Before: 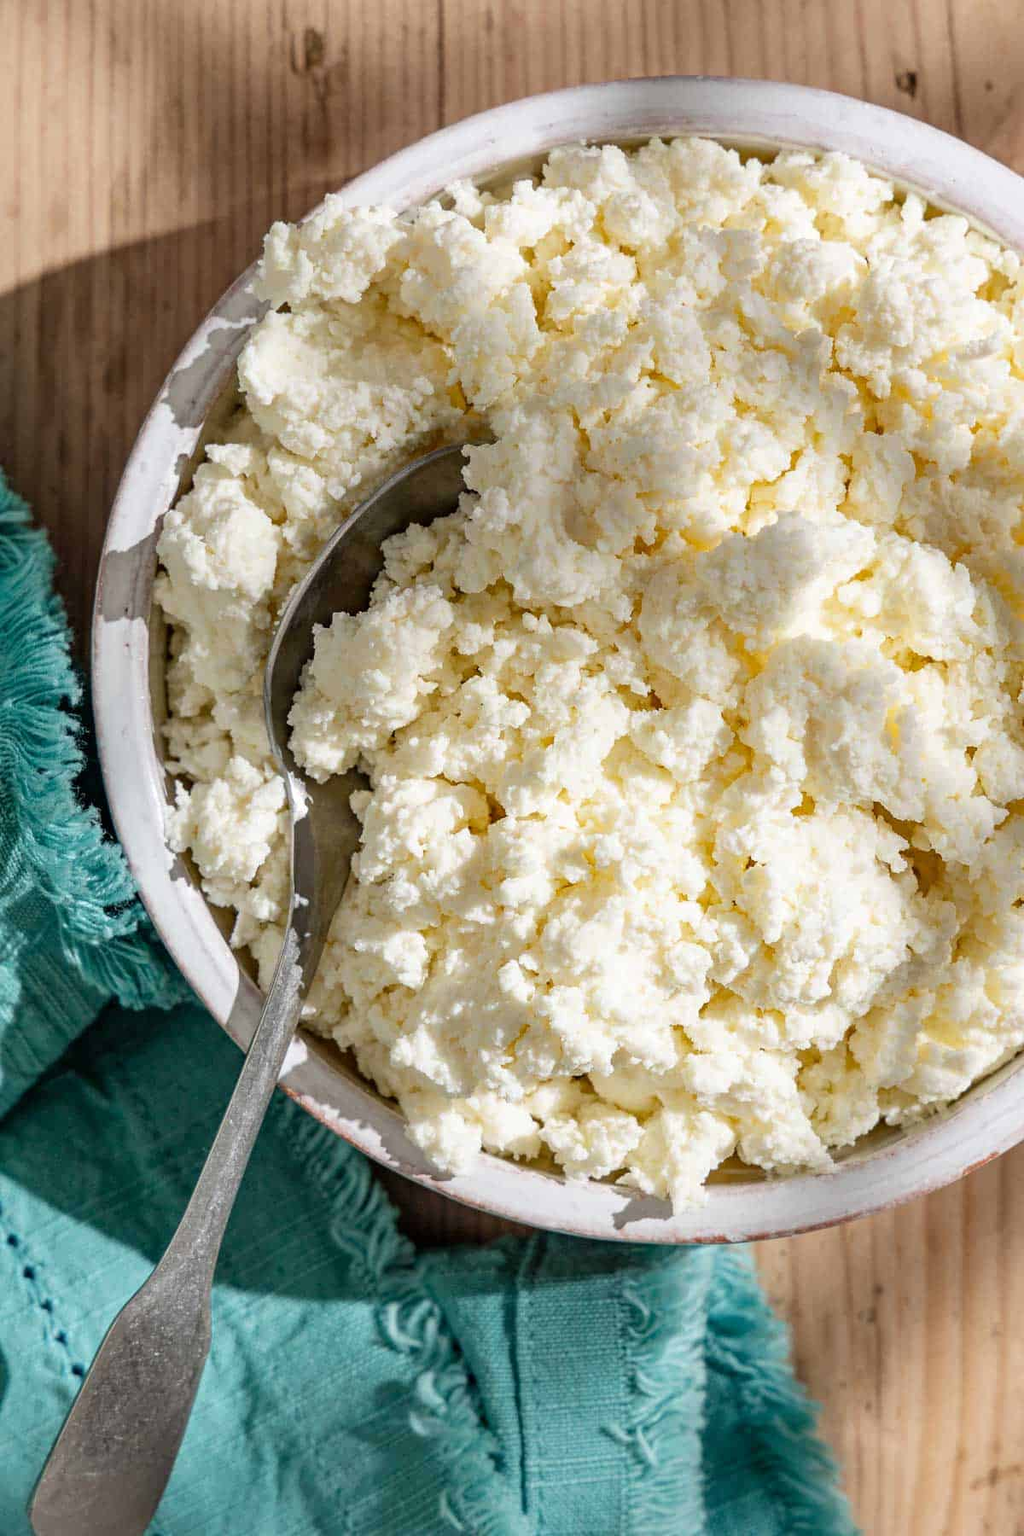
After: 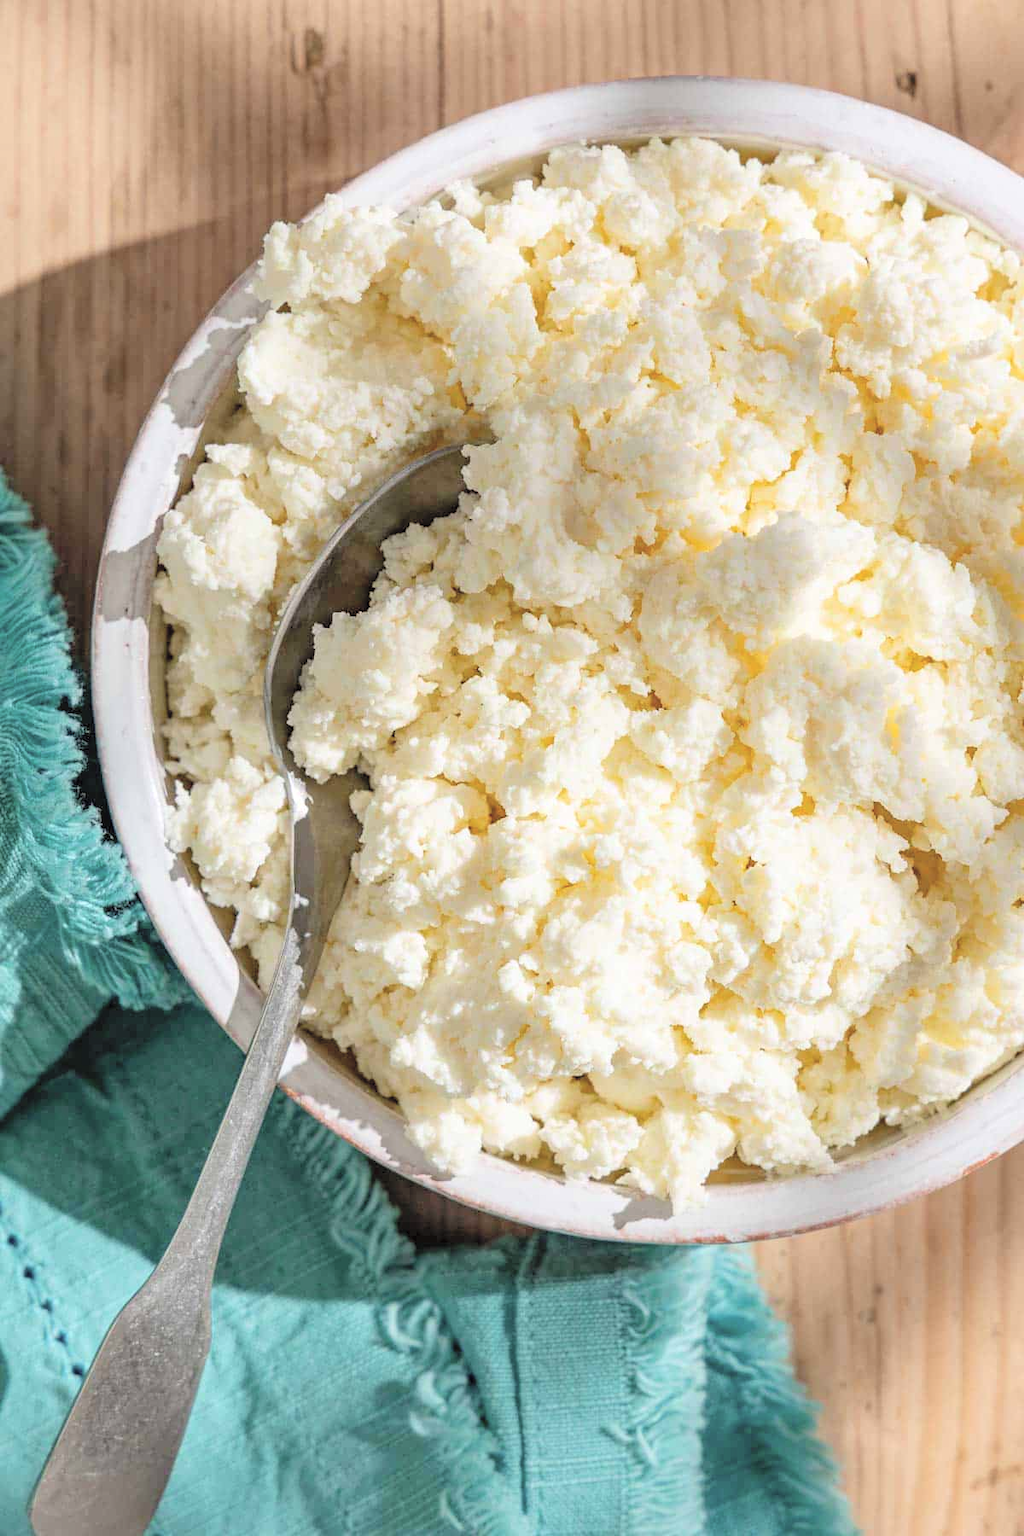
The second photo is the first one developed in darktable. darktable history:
tone equalizer: on, module defaults
contrast brightness saturation: brightness 0.276
